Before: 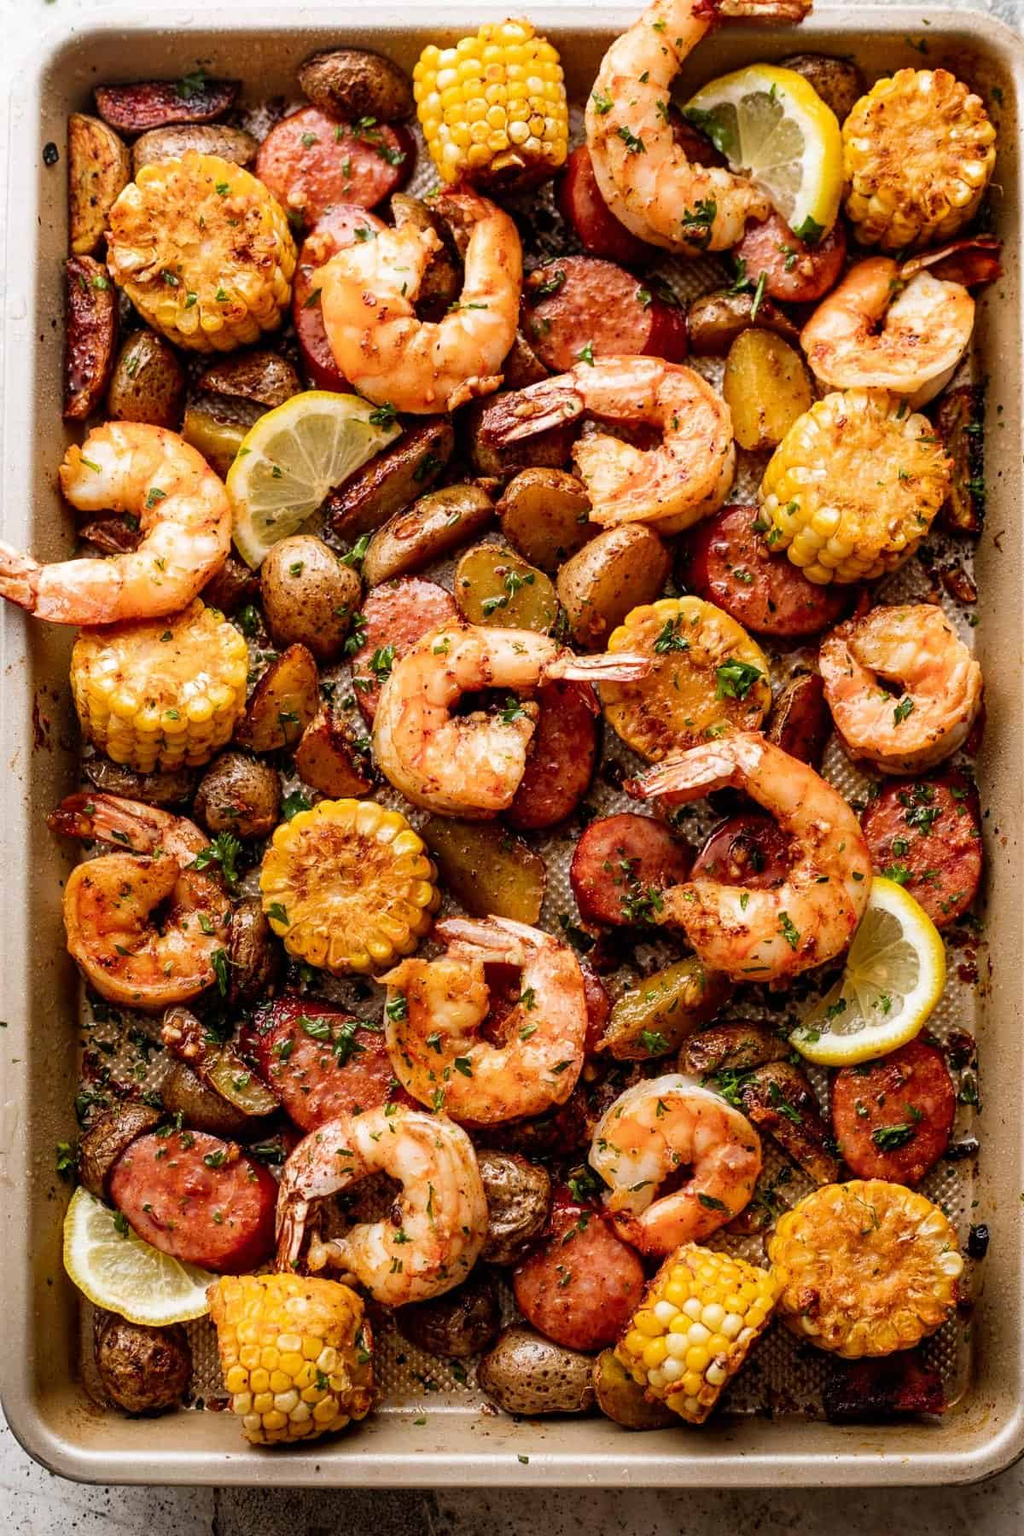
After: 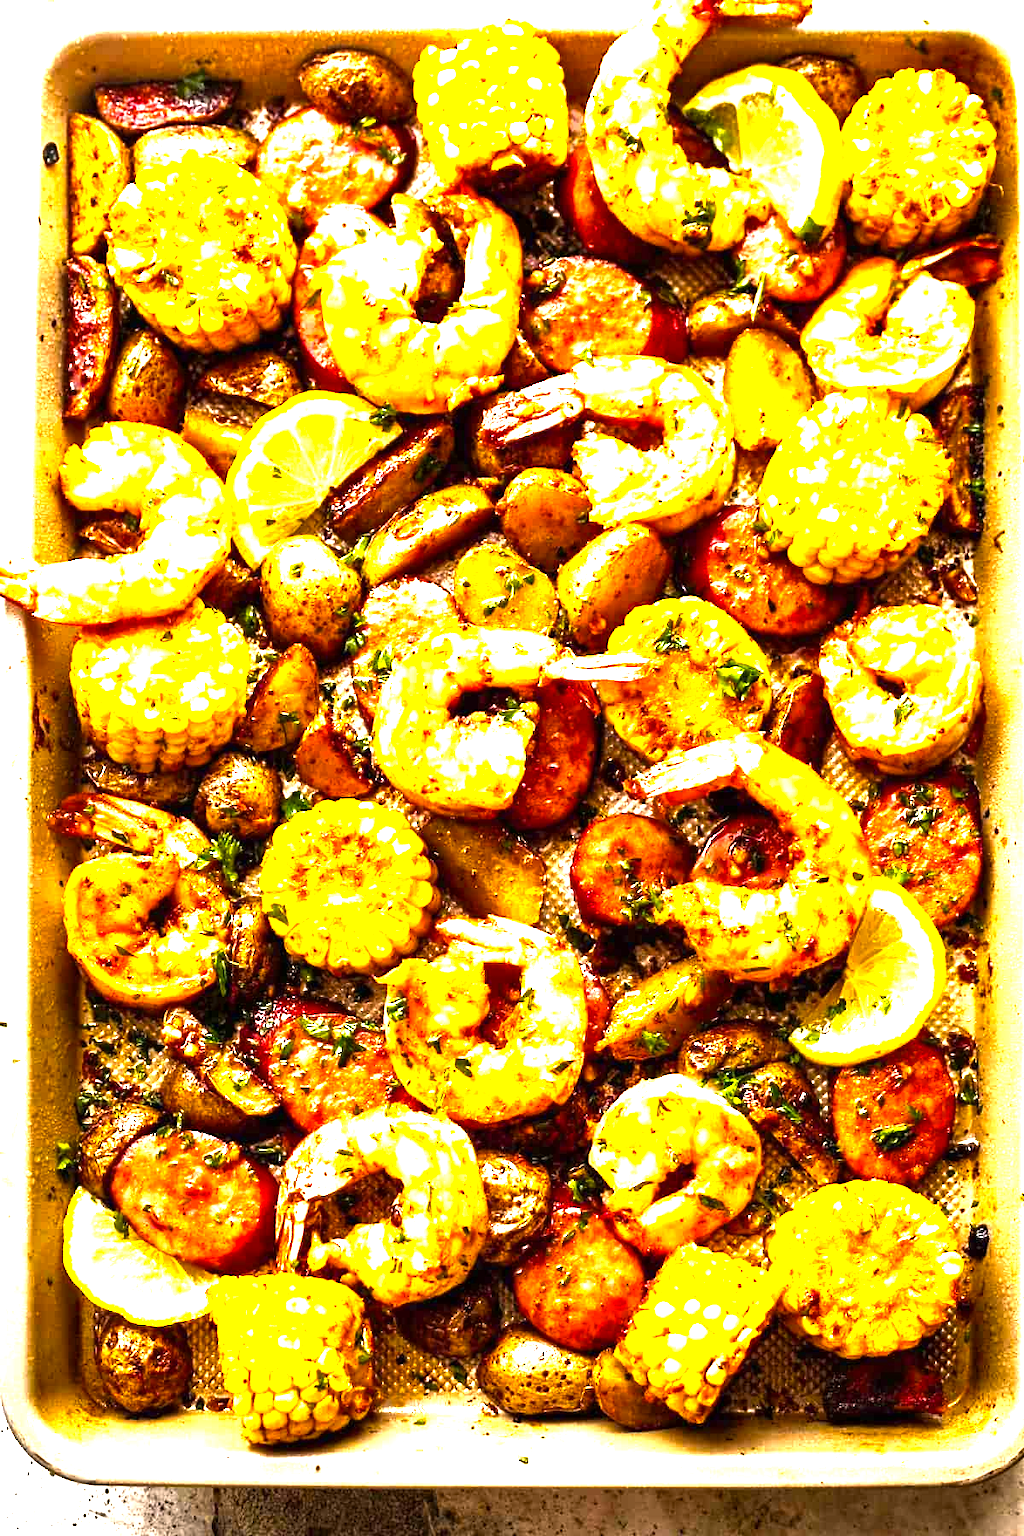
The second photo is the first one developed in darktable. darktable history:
color balance rgb: shadows lift › chroma 3.707%, shadows lift › hue 88.04°, linear chroma grading › global chroma 8.501%, perceptual saturation grading › global saturation 0.991%, perceptual brilliance grading › global brilliance 34.572%, perceptual brilliance grading › highlights 49.529%, perceptual brilliance grading › mid-tones 59.494%, perceptual brilliance grading › shadows 34.309%
